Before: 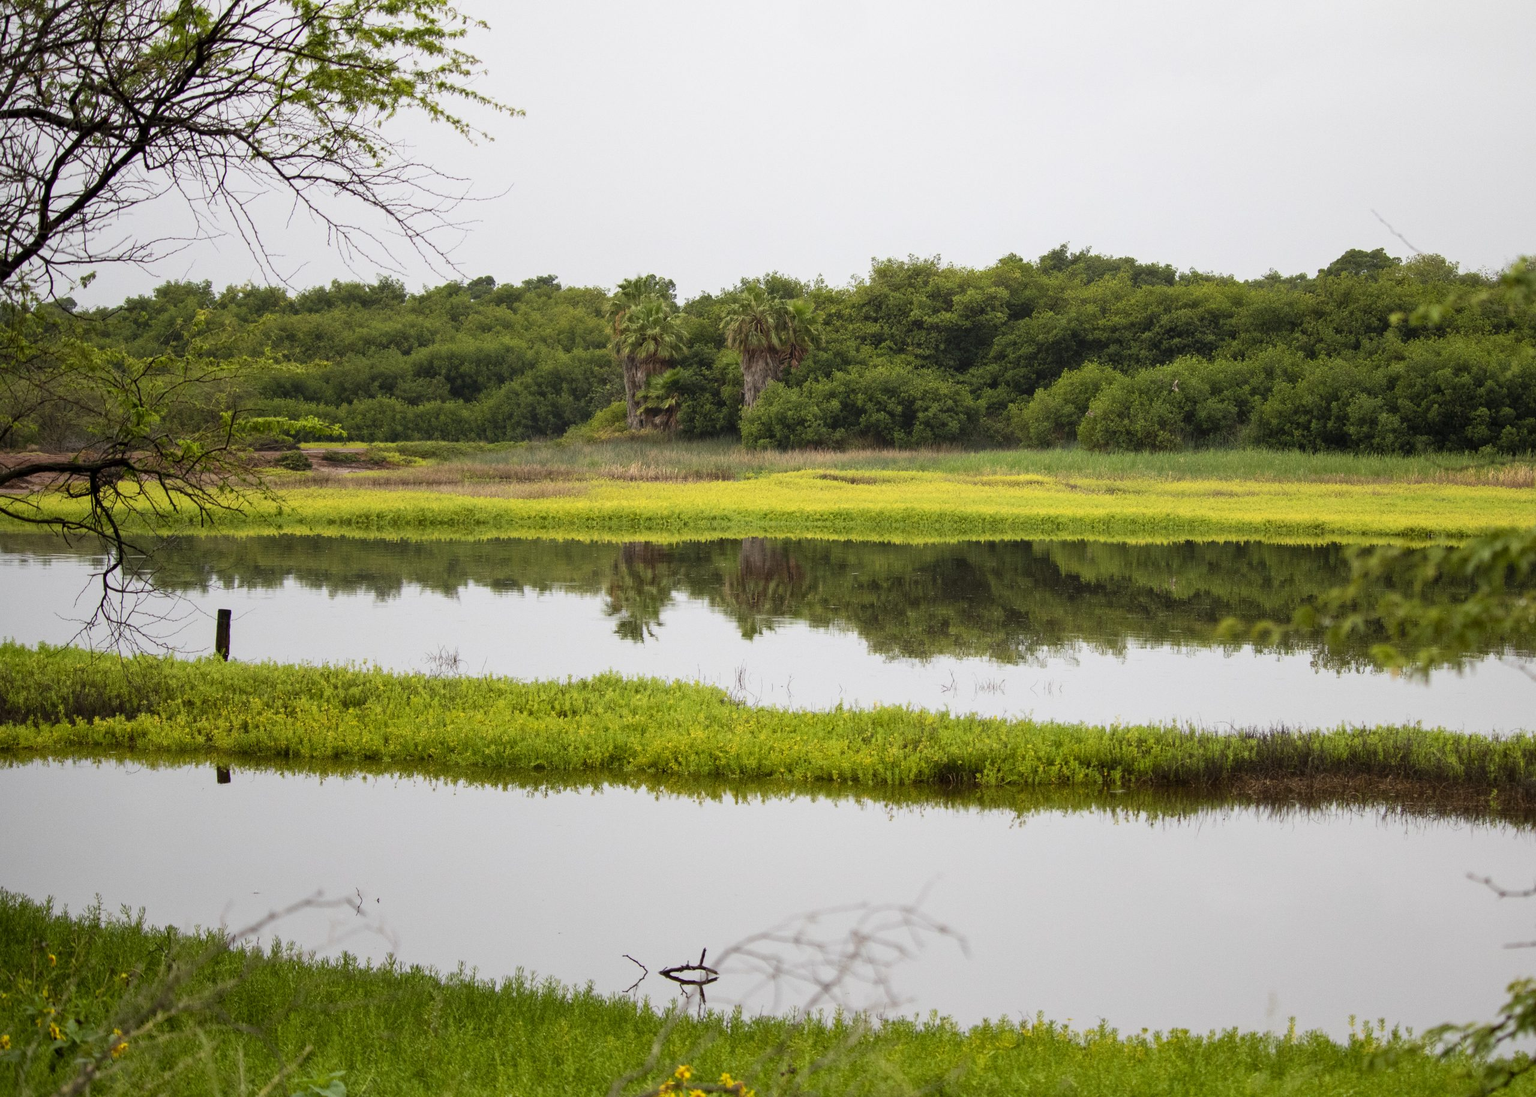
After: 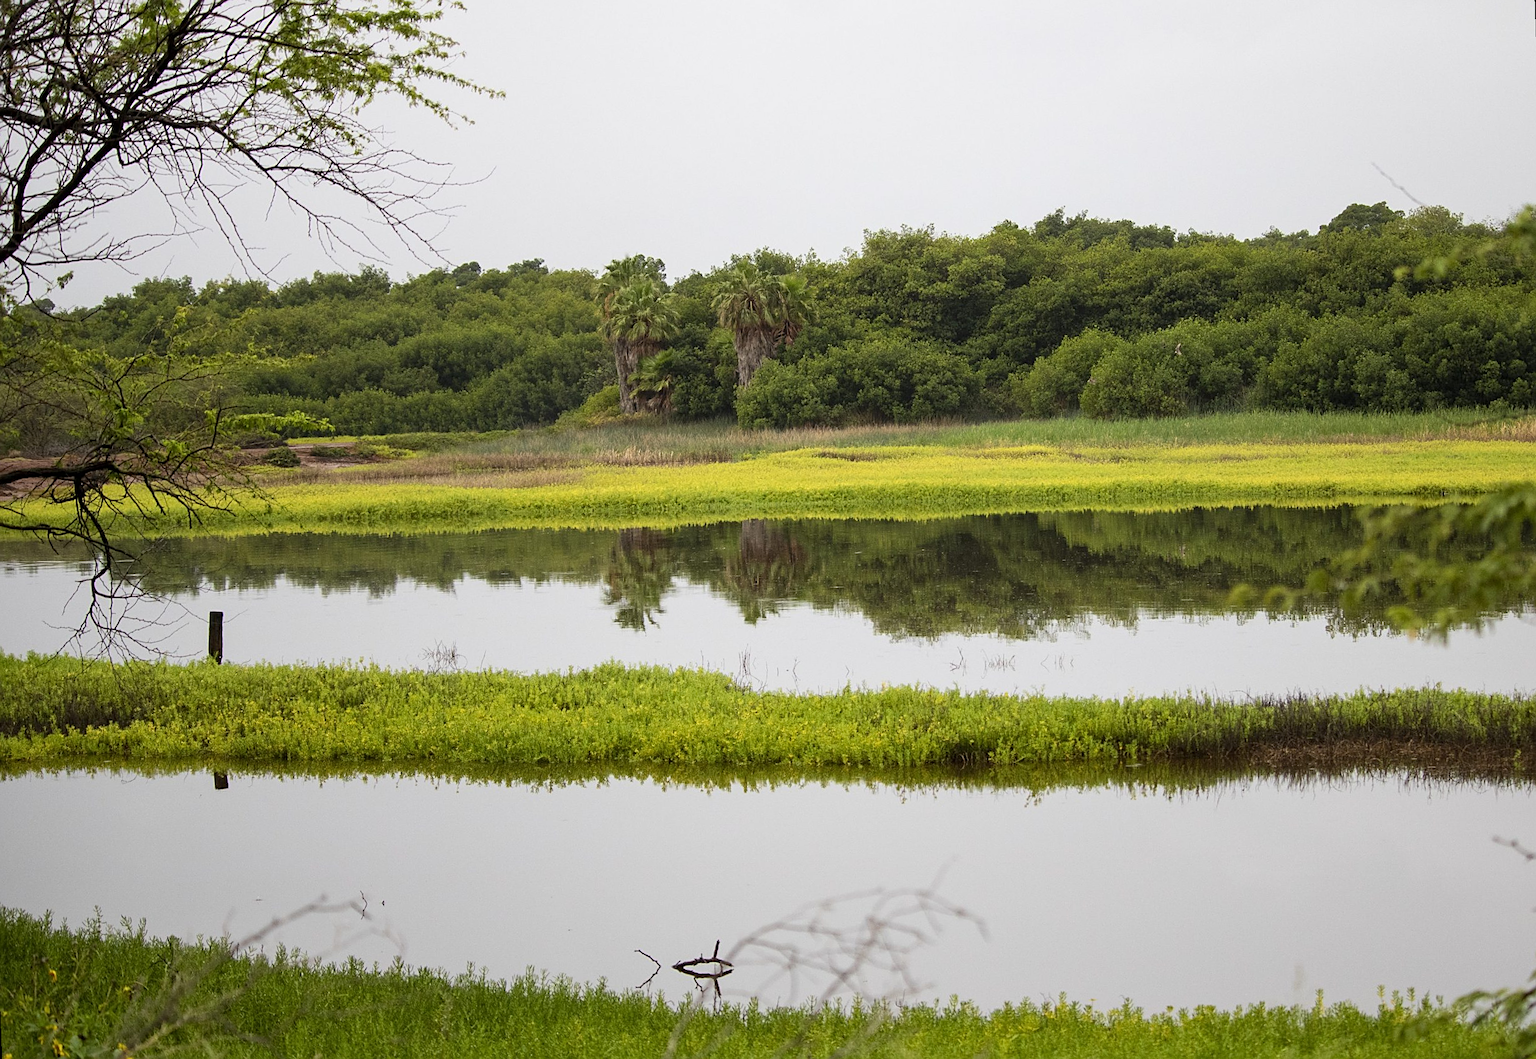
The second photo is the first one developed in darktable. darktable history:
sharpen: on, module defaults
rotate and perspective: rotation -2°, crop left 0.022, crop right 0.978, crop top 0.049, crop bottom 0.951
